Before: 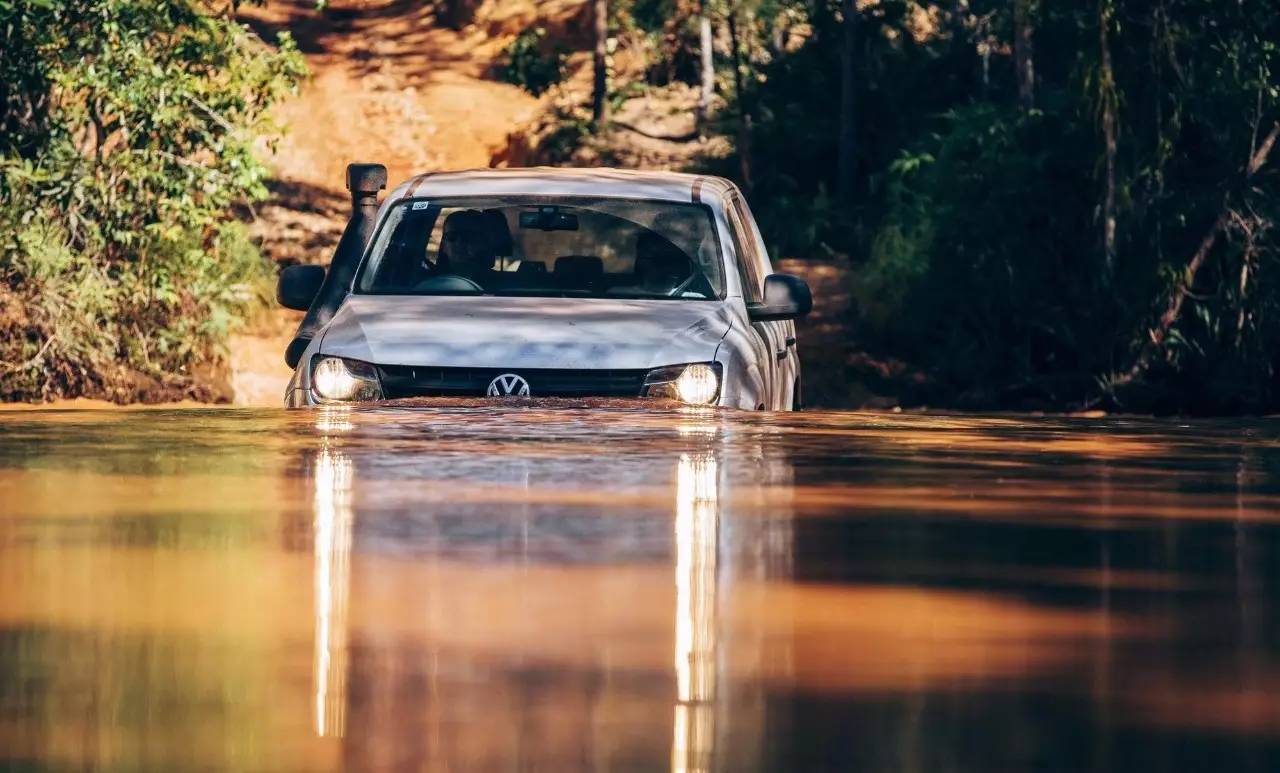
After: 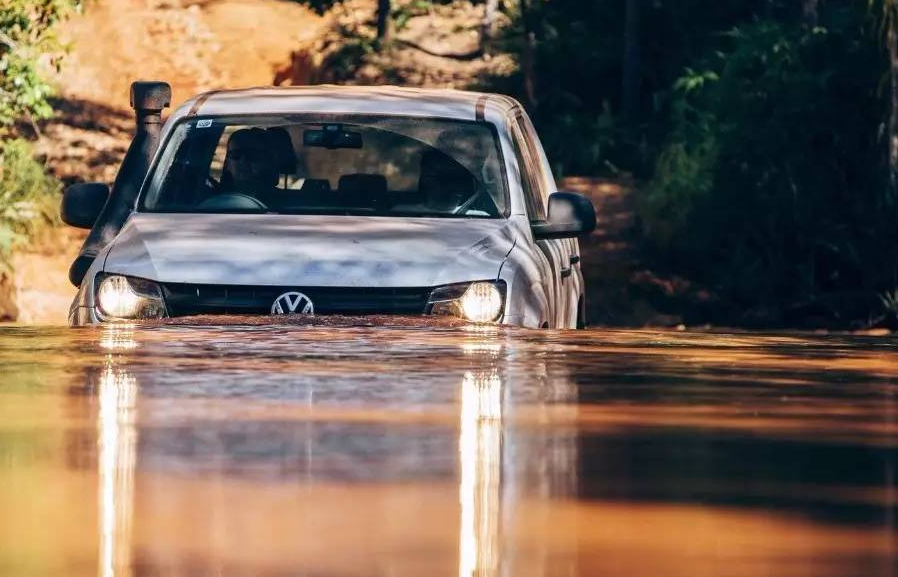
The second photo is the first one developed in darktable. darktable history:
crop and rotate: left 16.903%, top 10.715%, right 12.892%, bottom 14.601%
